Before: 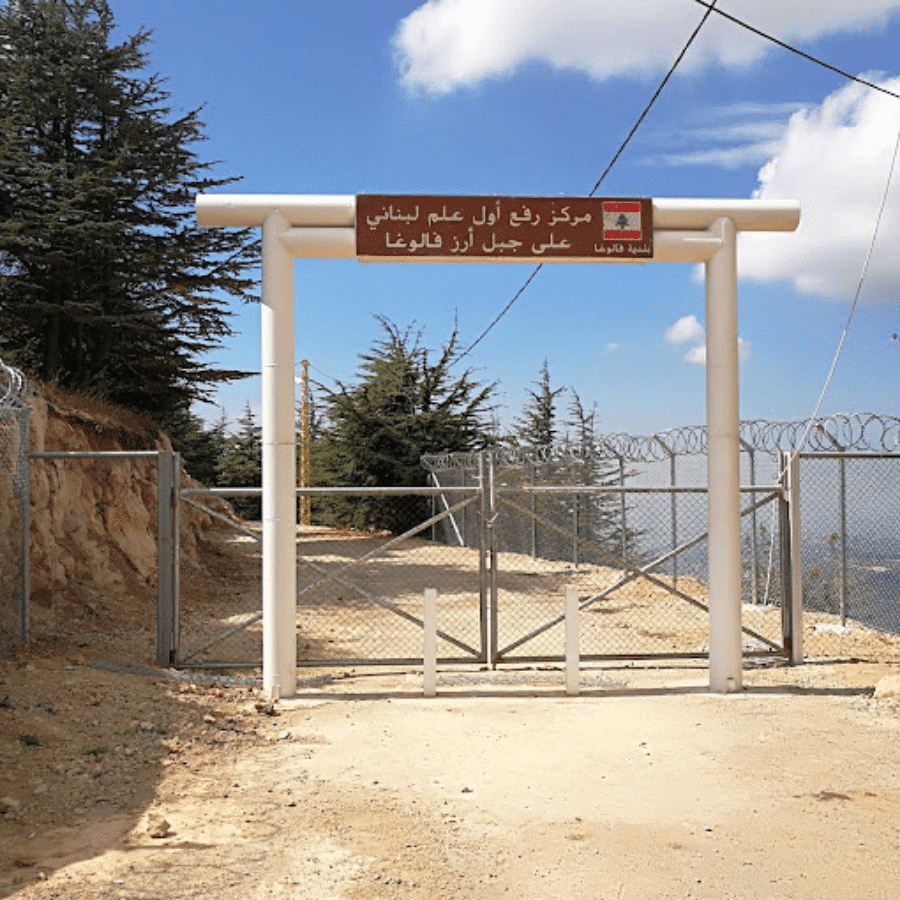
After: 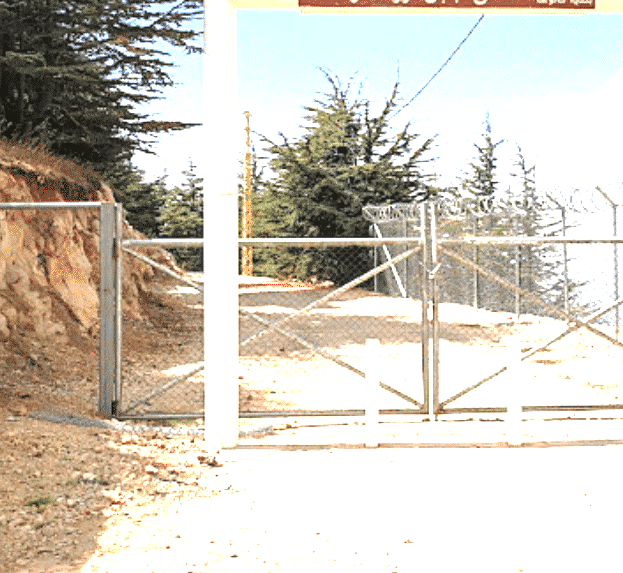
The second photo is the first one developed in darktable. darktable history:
crop: left 6.488%, top 27.668%, right 24.183%, bottom 8.656%
exposure: black level correction 0, exposure 1.741 EV, compensate exposure bias true, compensate highlight preservation false
local contrast: on, module defaults
